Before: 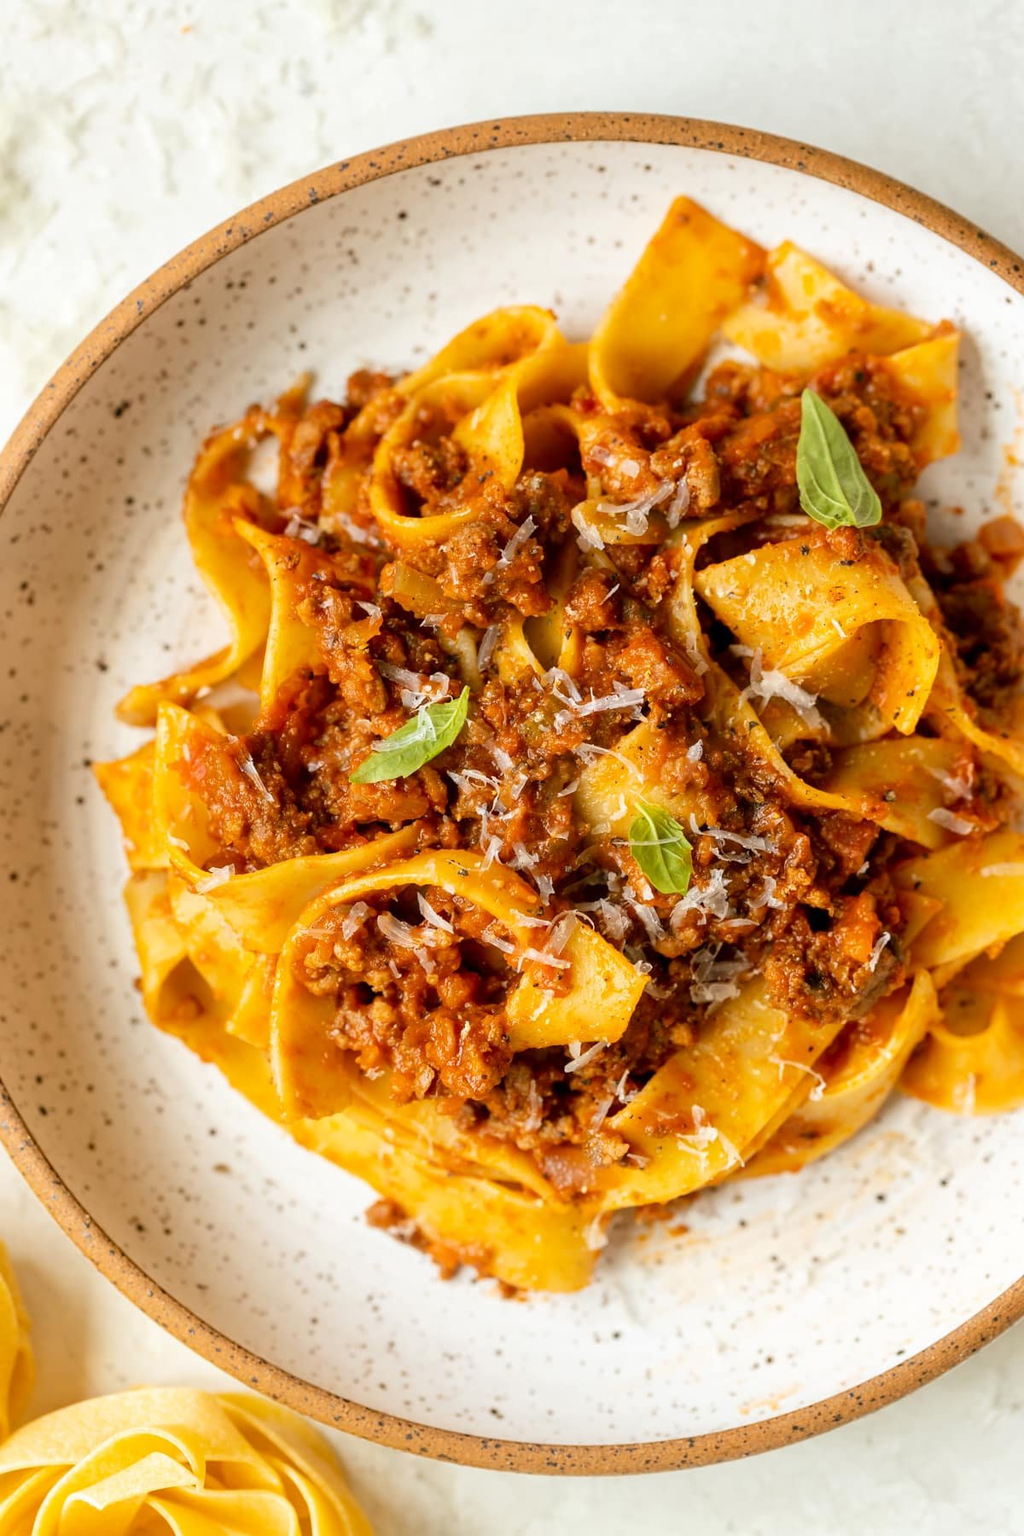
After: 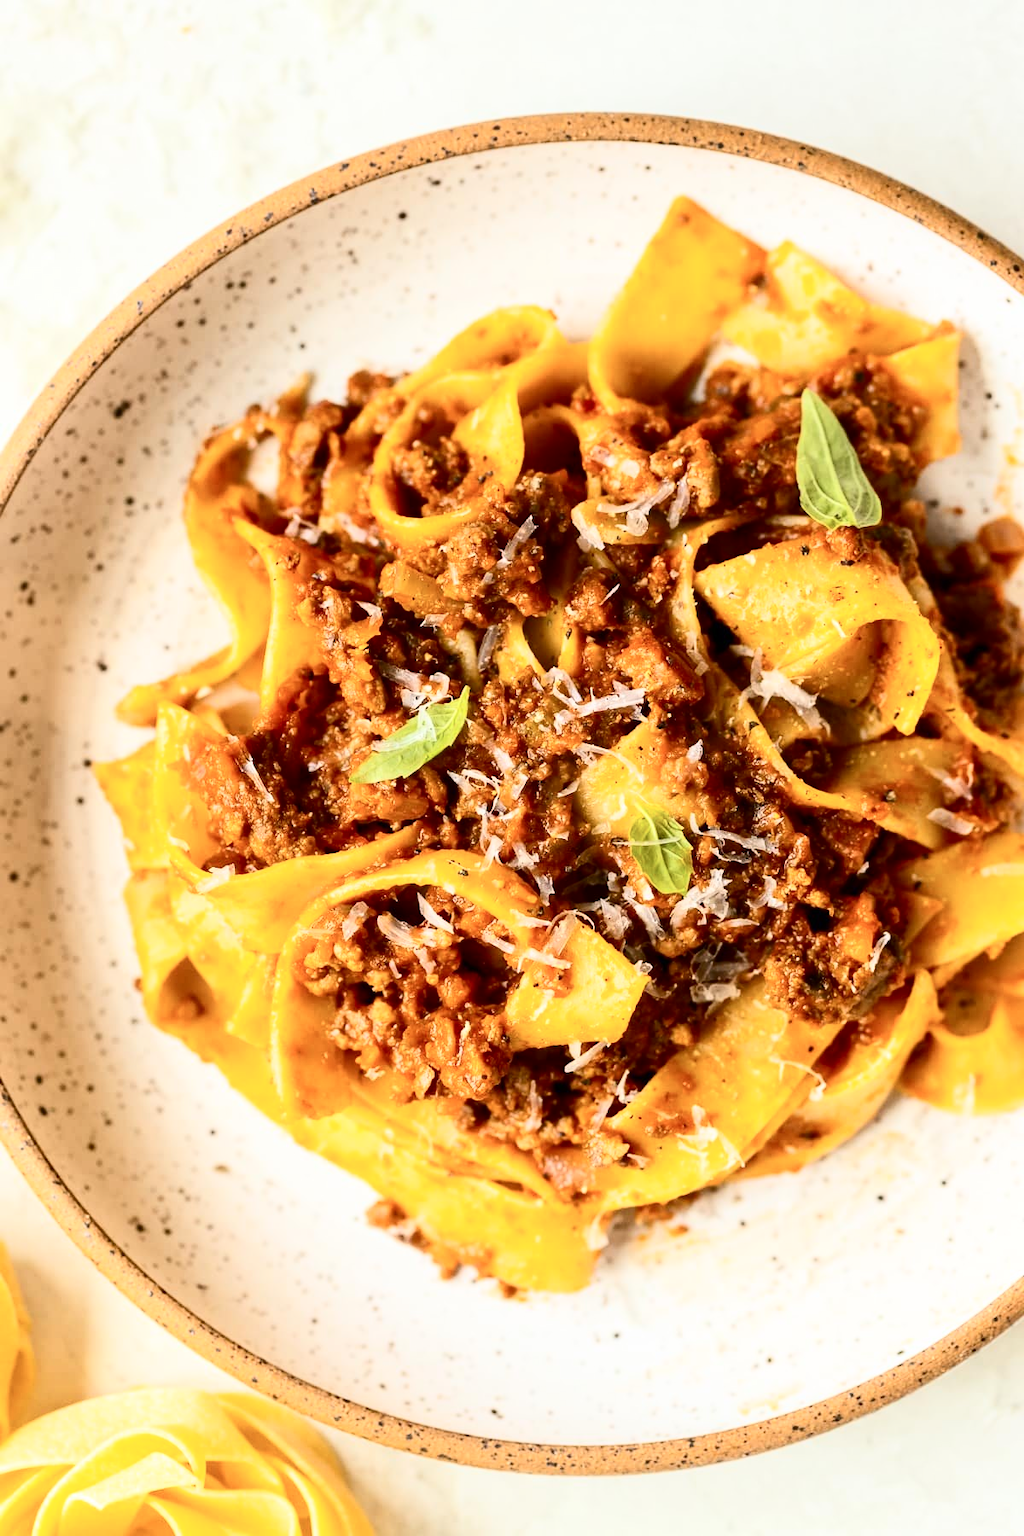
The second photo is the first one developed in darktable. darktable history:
contrast brightness saturation: contrast 0.374, brightness 0.108
